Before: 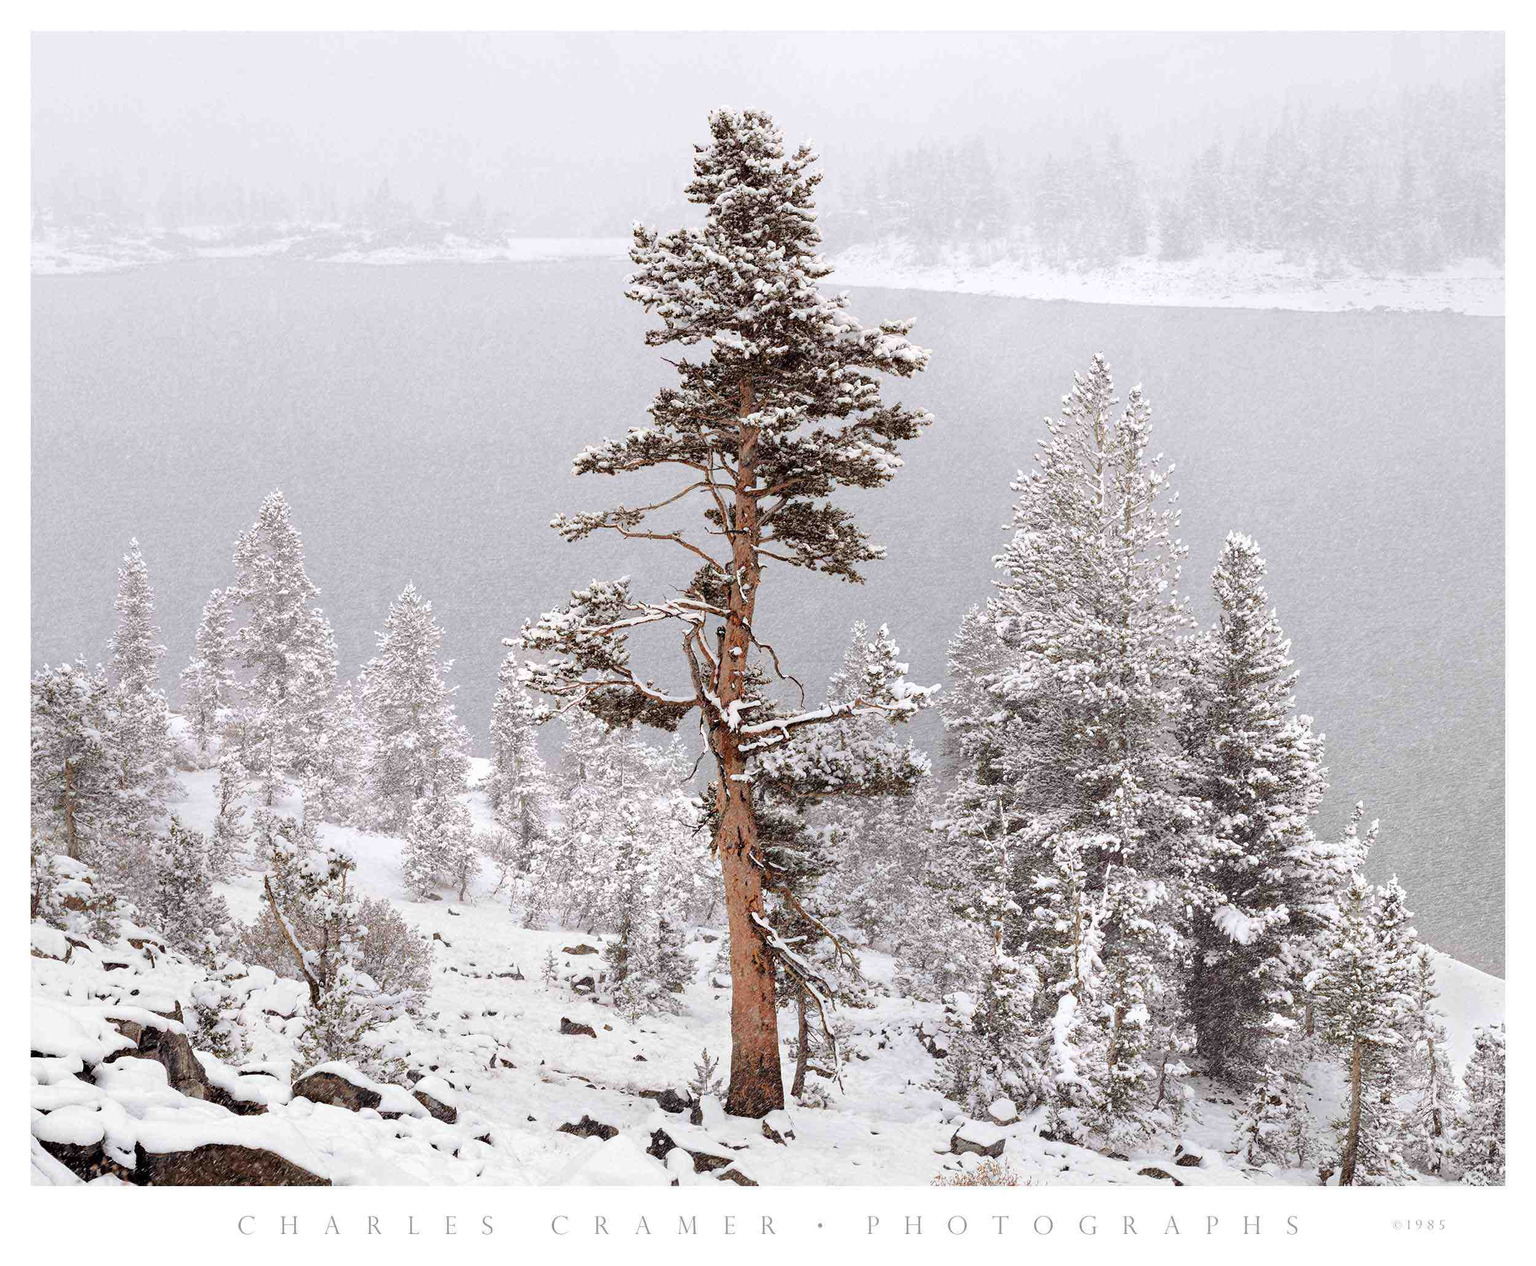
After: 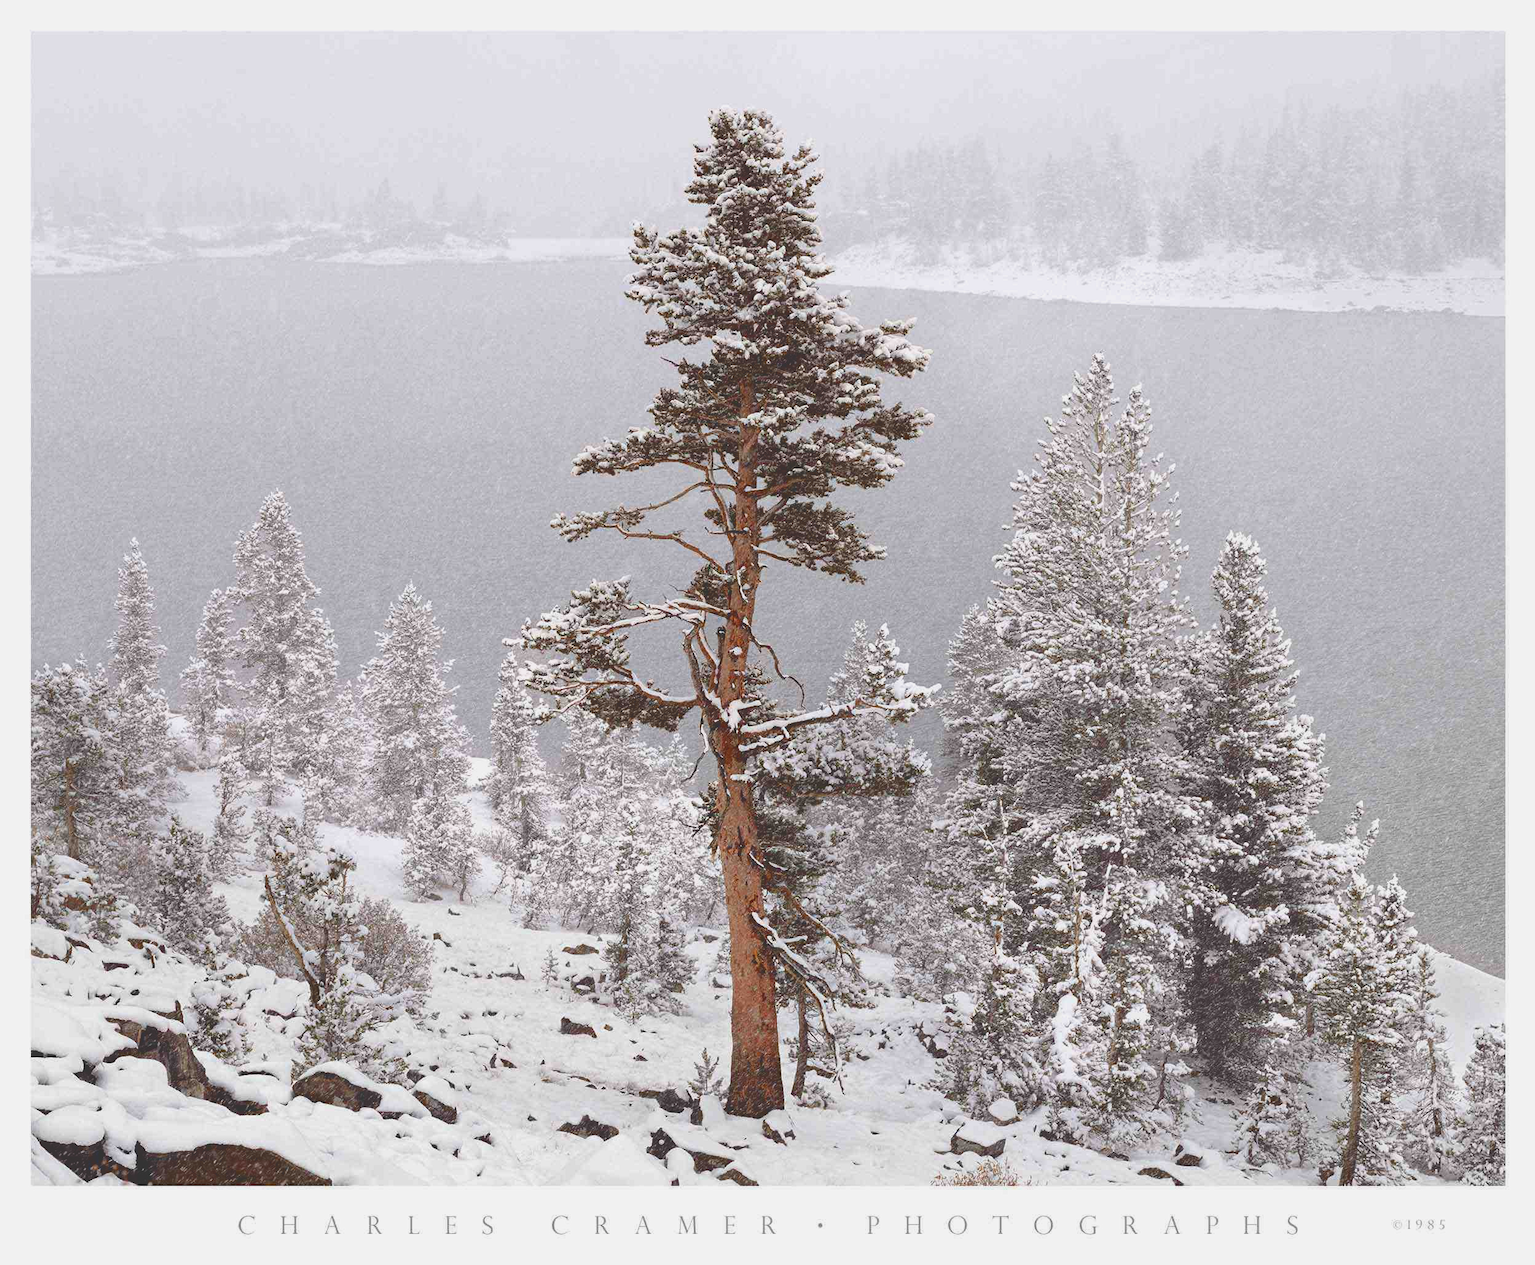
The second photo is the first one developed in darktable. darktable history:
contrast brightness saturation: brightness -0.09
tone curve: curves: ch0 [(0, 0.211) (0.15, 0.25) (1, 0.953)], color space Lab, independent channels, preserve colors none
